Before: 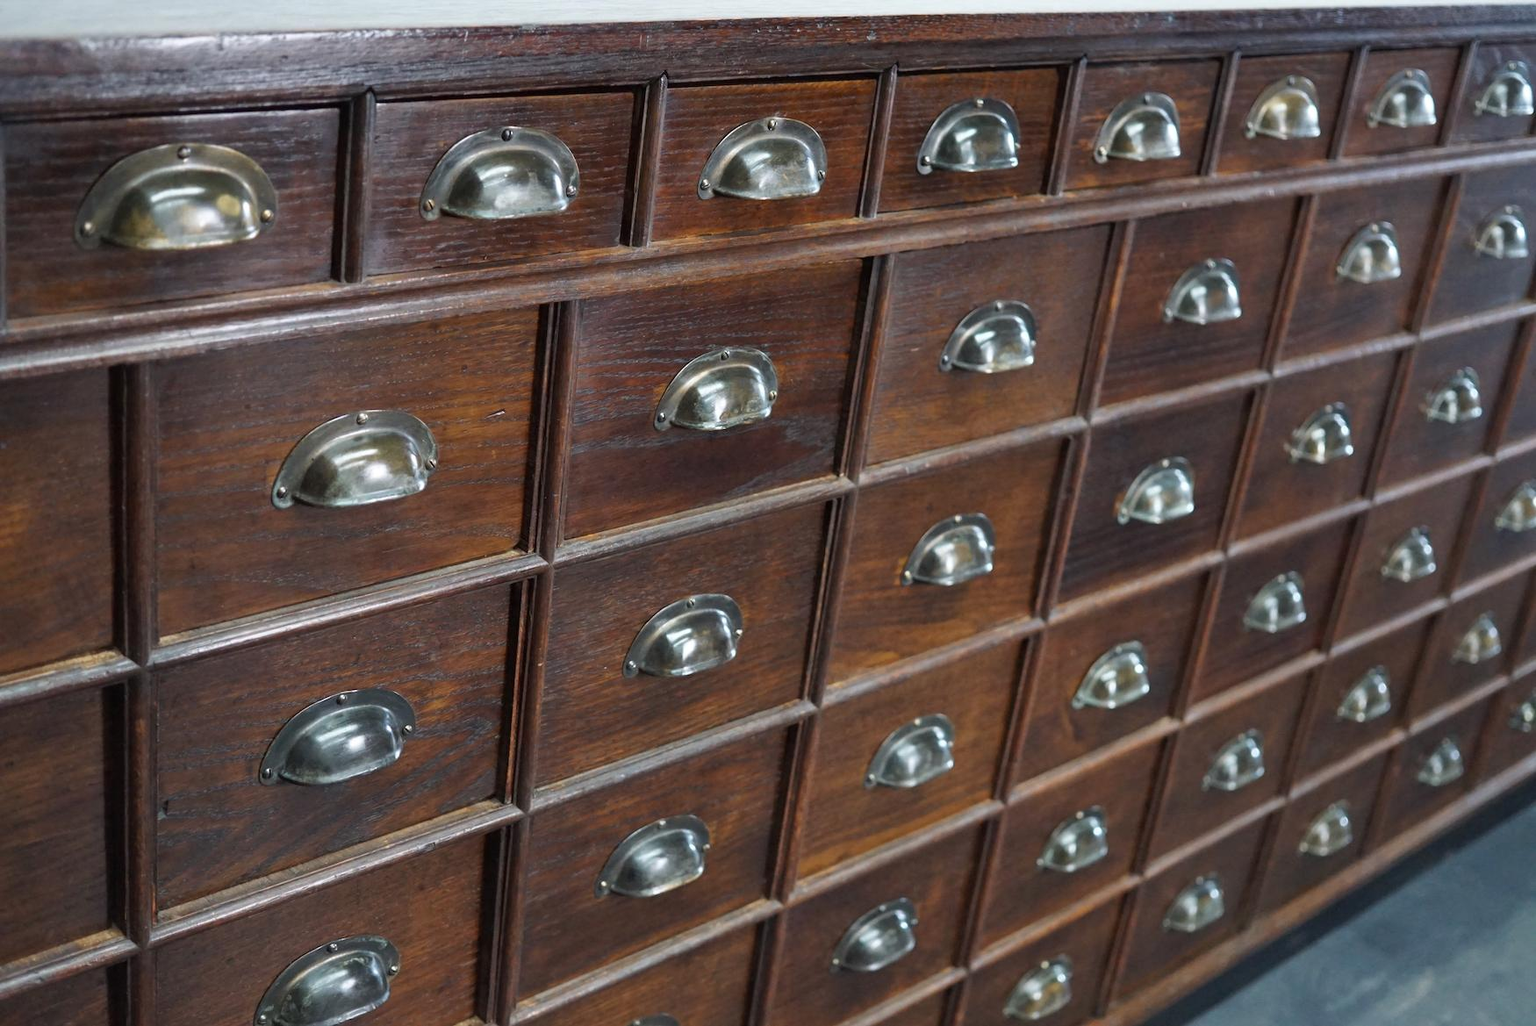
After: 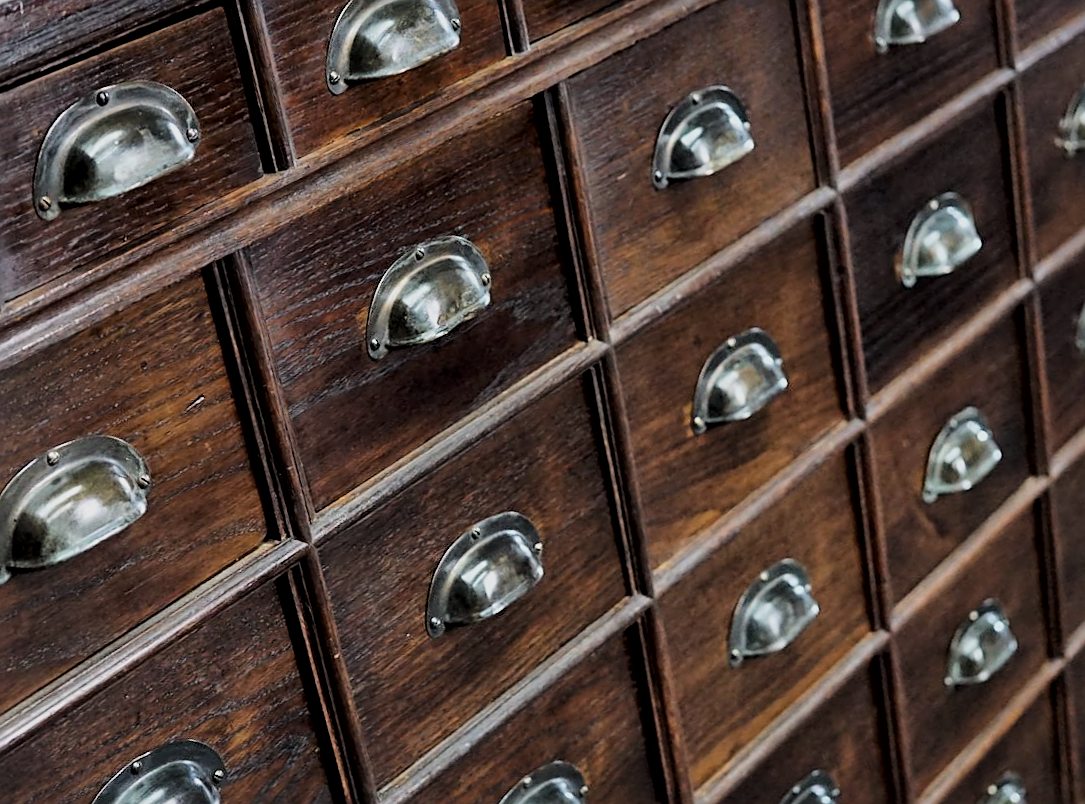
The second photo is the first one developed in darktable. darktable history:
sharpen: on, module defaults
crop and rotate: angle 19.21°, left 6.911%, right 3.998%, bottom 1.098%
filmic rgb: black relative exposure -7.5 EV, white relative exposure 4.99 EV, hardness 3.34, contrast 1.3
local contrast: mode bilateral grid, contrast 20, coarseness 50, detail 132%, midtone range 0.2
